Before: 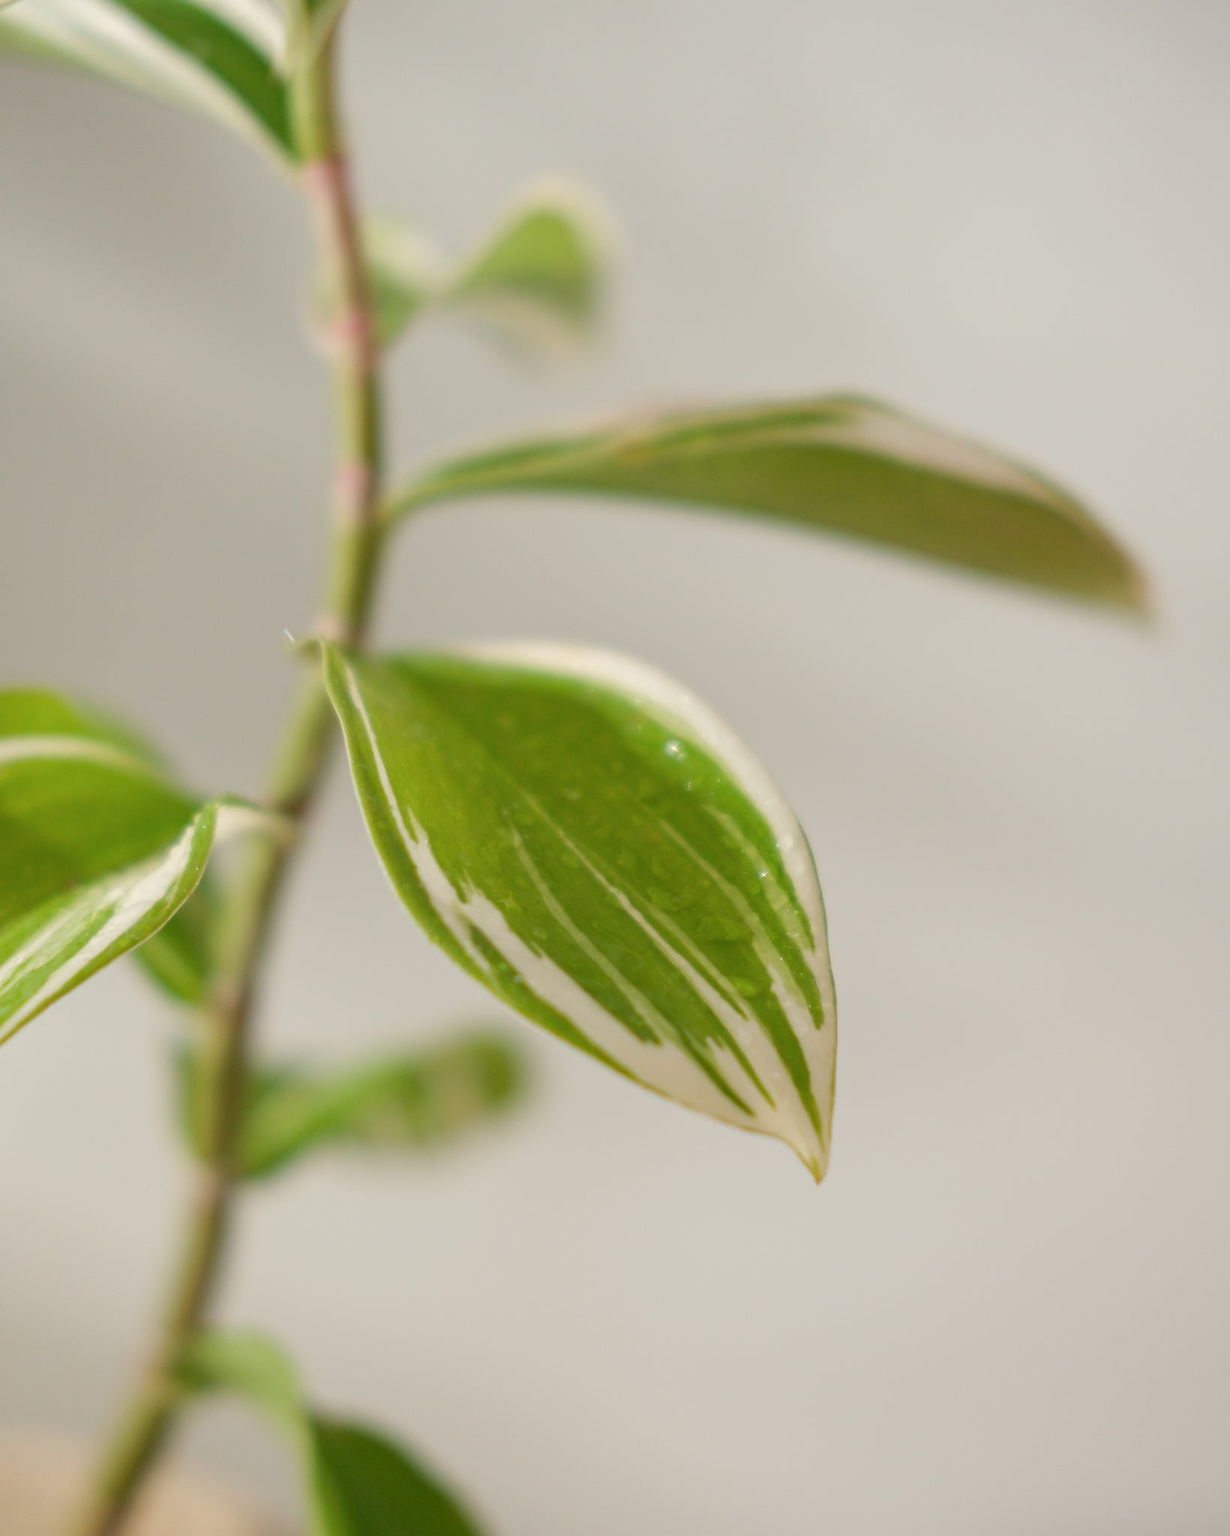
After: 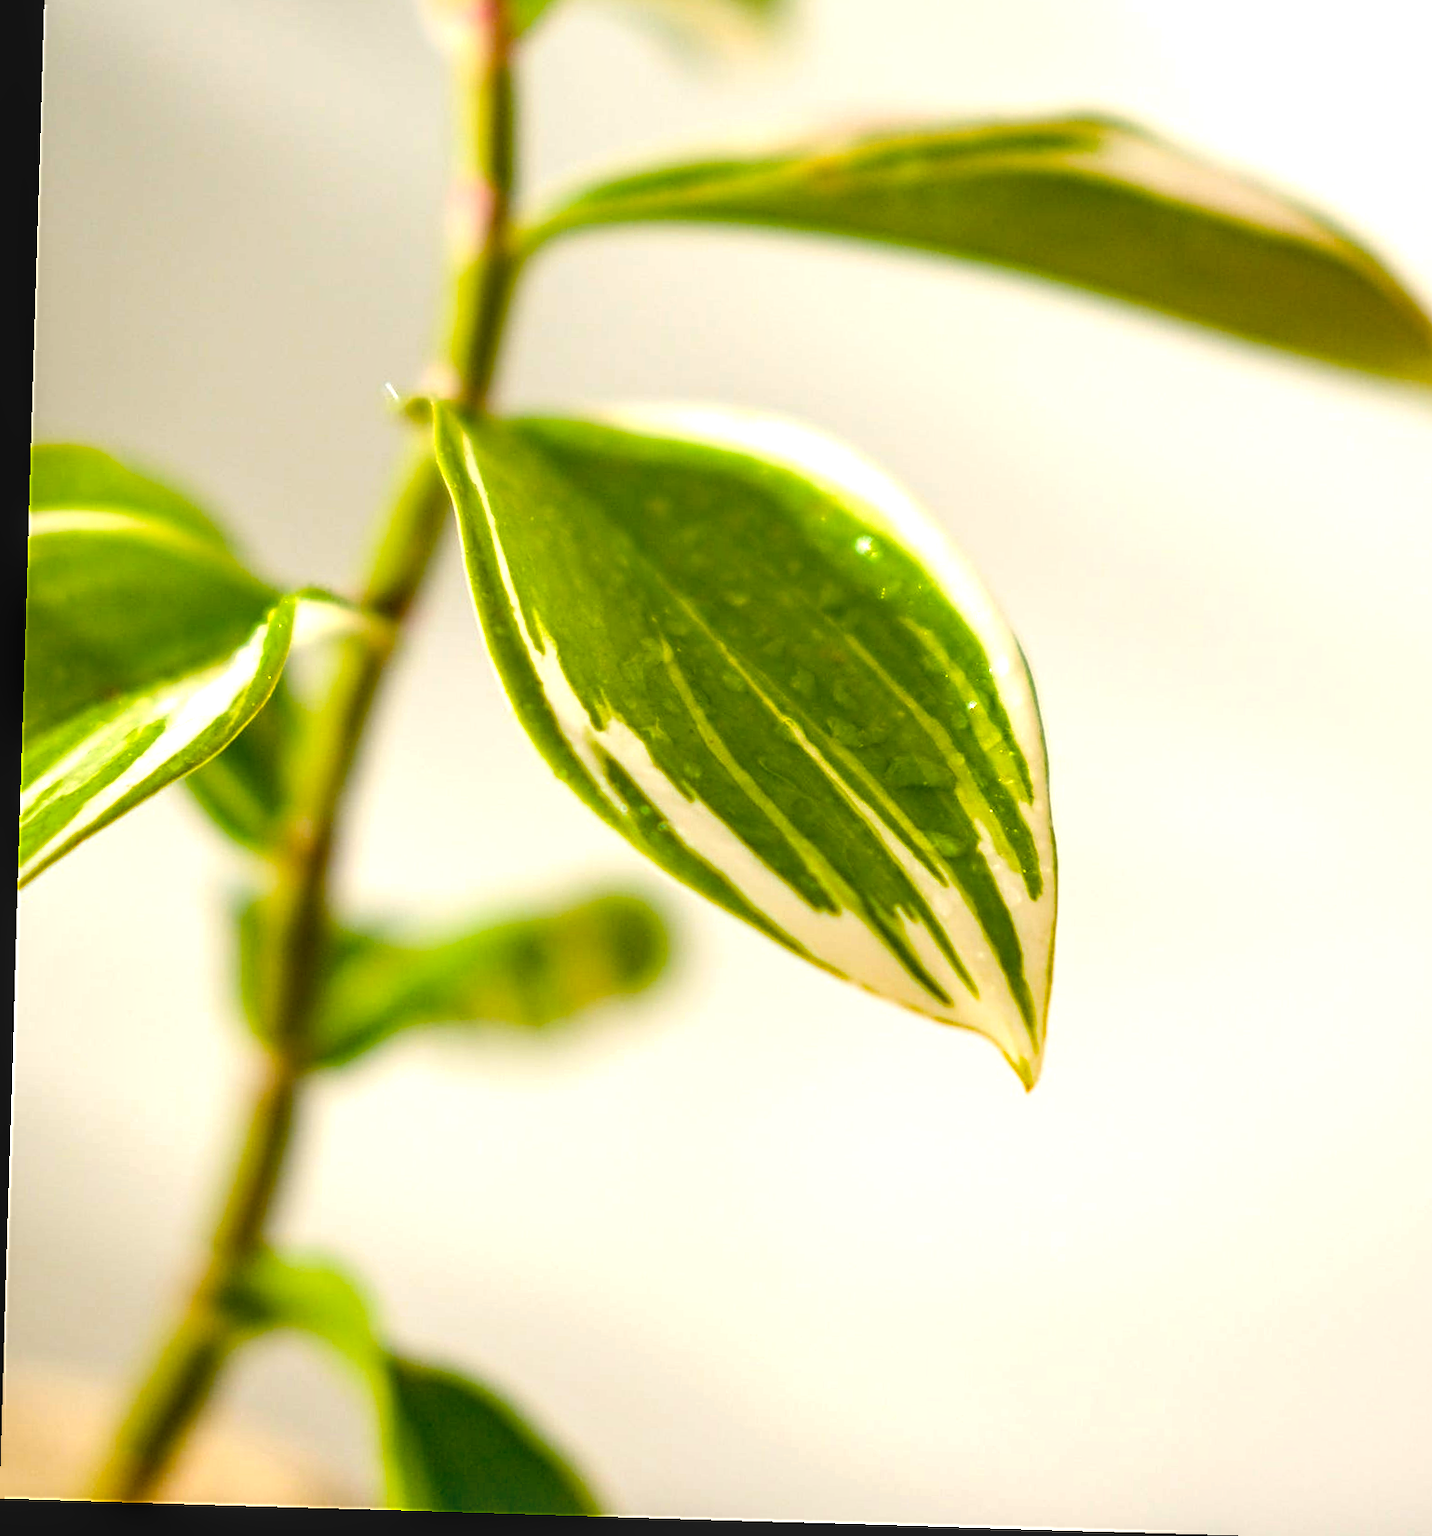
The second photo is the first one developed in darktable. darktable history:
crop: top 20.916%, right 9.437%, bottom 0.316%
sharpen: on, module defaults
local contrast: on, module defaults
exposure: black level correction 0.031, exposure 0.304 EV, compensate highlight preservation false
rotate and perspective: rotation 1.72°, automatic cropping off
shadows and highlights: shadows -12.5, white point adjustment 4, highlights 28.33
color balance rgb: linear chroma grading › global chroma 9%, perceptual saturation grading › global saturation 36%, perceptual saturation grading › shadows 35%, perceptual brilliance grading › global brilliance 15%, perceptual brilliance grading › shadows -35%, global vibrance 15%
